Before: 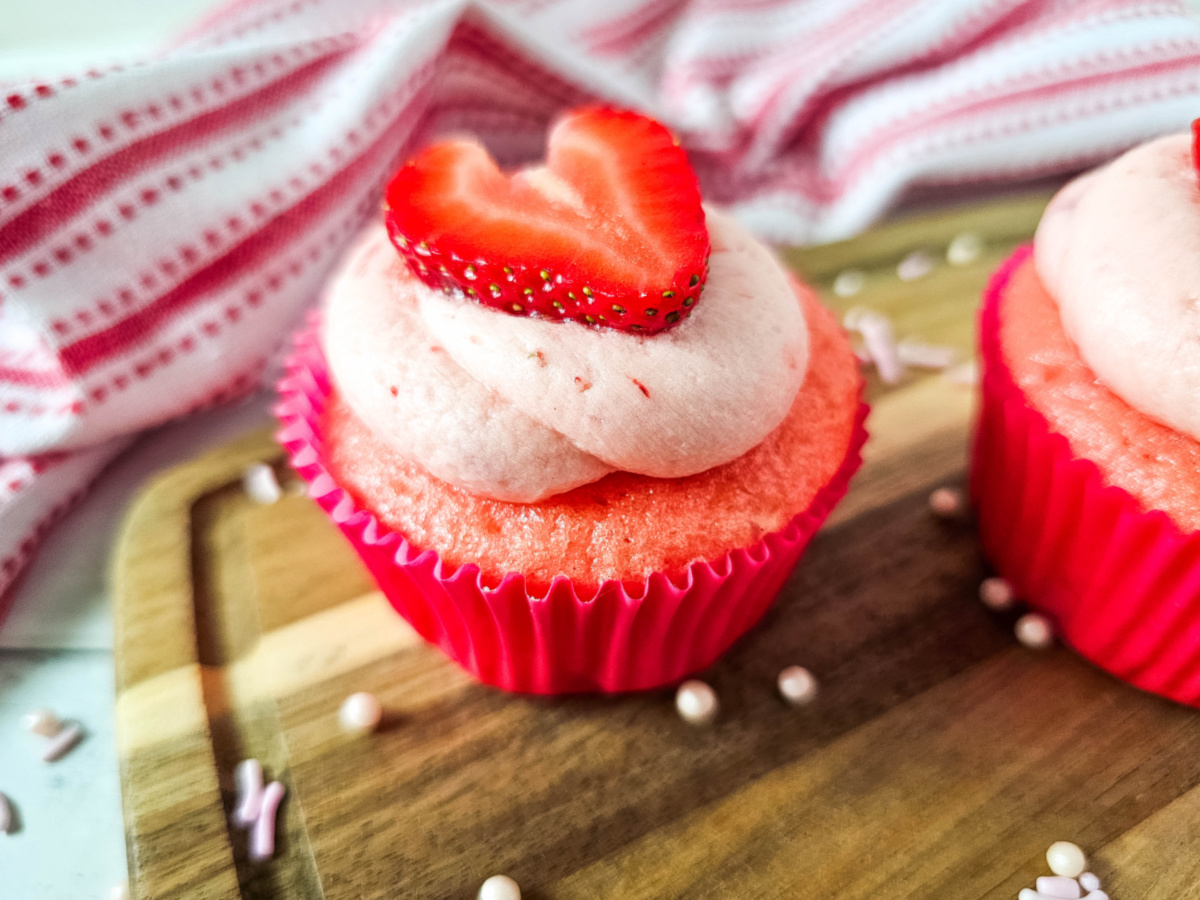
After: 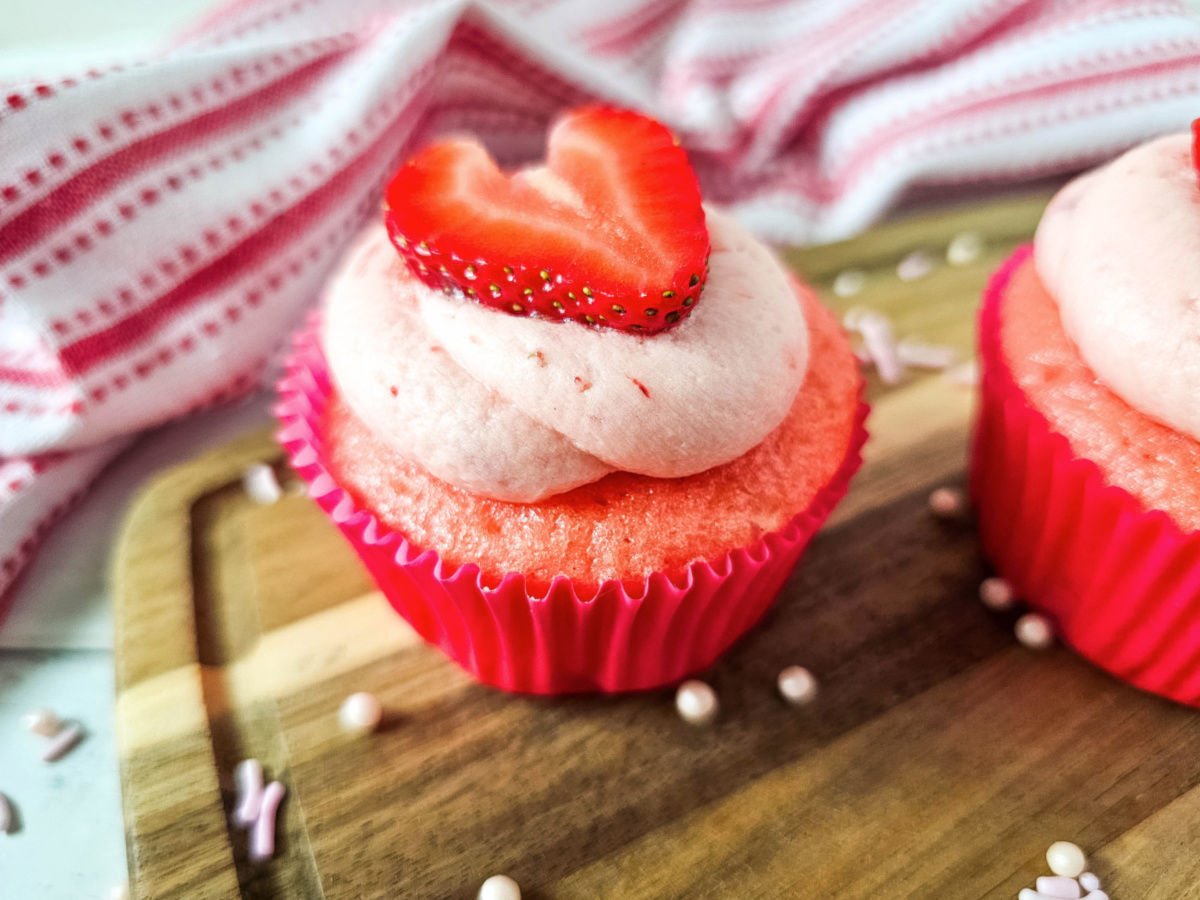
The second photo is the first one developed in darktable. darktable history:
contrast brightness saturation: saturation -0.038
